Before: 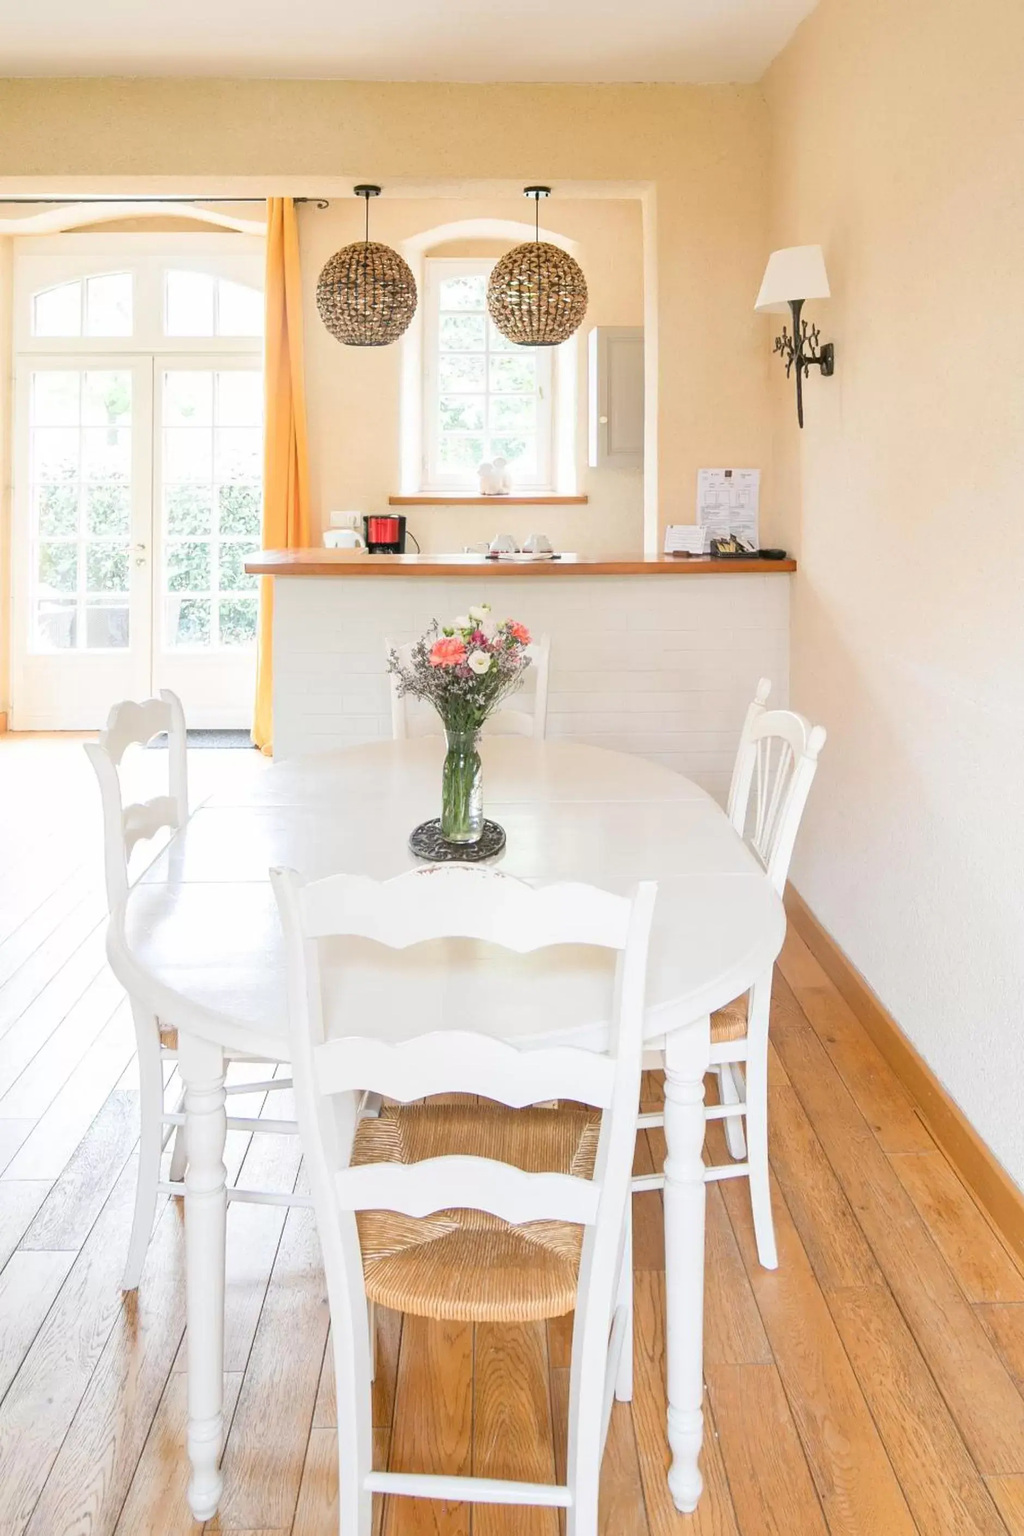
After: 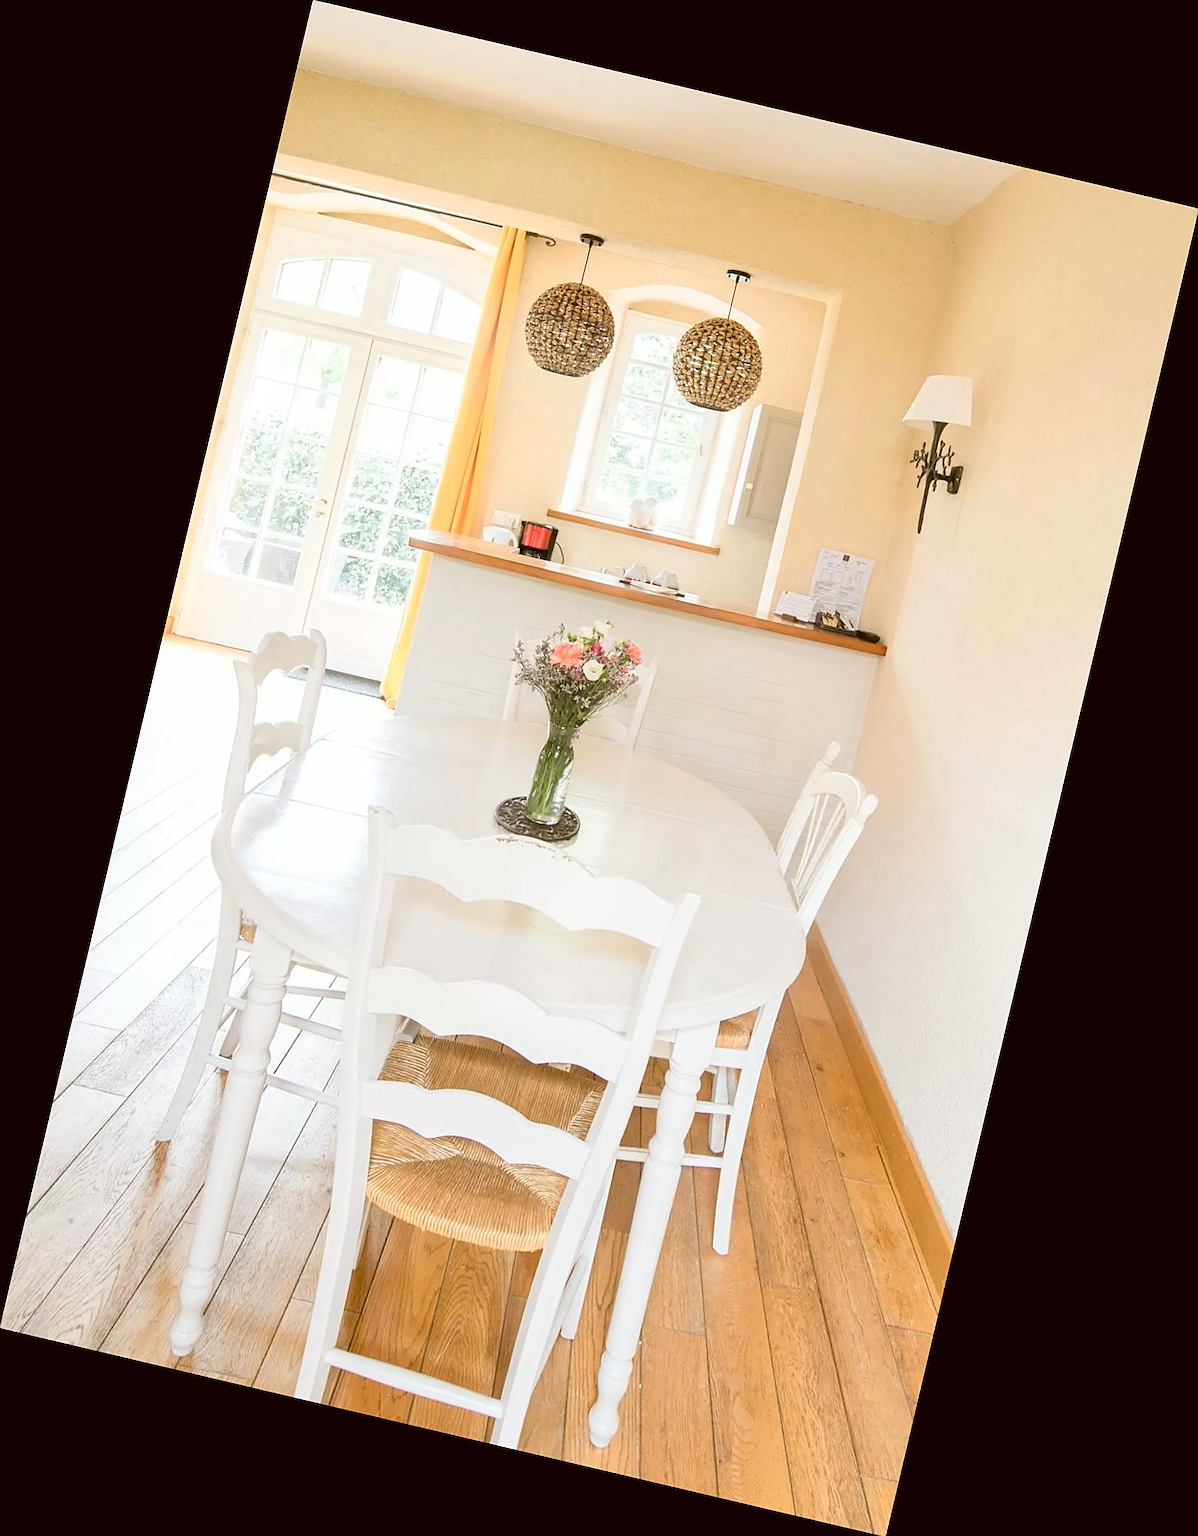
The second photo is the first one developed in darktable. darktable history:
sharpen: on, module defaults
color zones: curves: ch0 [(0, 0.558) (0.143, 0.559) (0.286, 0.529) (0.429, 0.505) (0.571, 0.5) (0.714, 0.5) (0.857, 0.5) (1, 0.558)]; ch1 [(0, 0.469) (0.01, 0.469) (0.12, 0.446) (0.248, 0.469) (0.5, 0.5) (0.748, 0.5) (0.99, 0.469) (1, 0.469)]
color correction: highlights a* -0.482, highlights b* 0.161, shadows a* 4.66, shadows b* 20.72
rotate and perspective: rotation 13.27°, automatic cropping off
